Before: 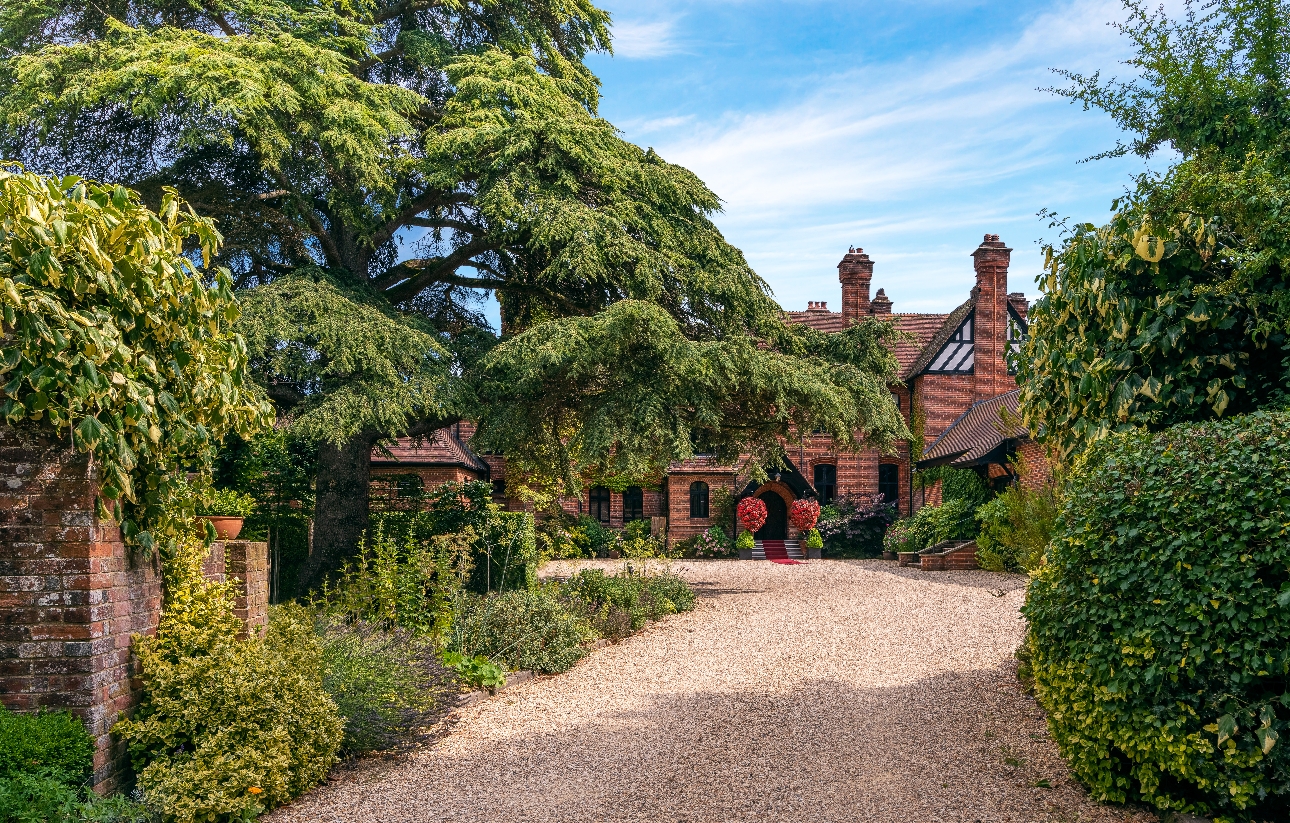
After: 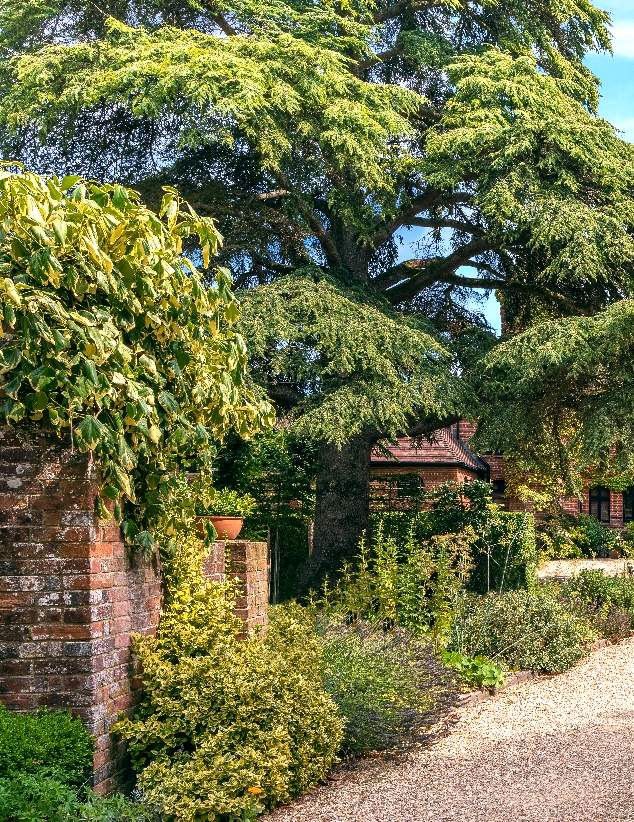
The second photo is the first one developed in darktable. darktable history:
exposure: black level correction 0.001, exposure 0.5 EV, compensate exposure bias true, compensate highlight preservation false
crop and rotate: left 0%, top 0%, right 50.845%
